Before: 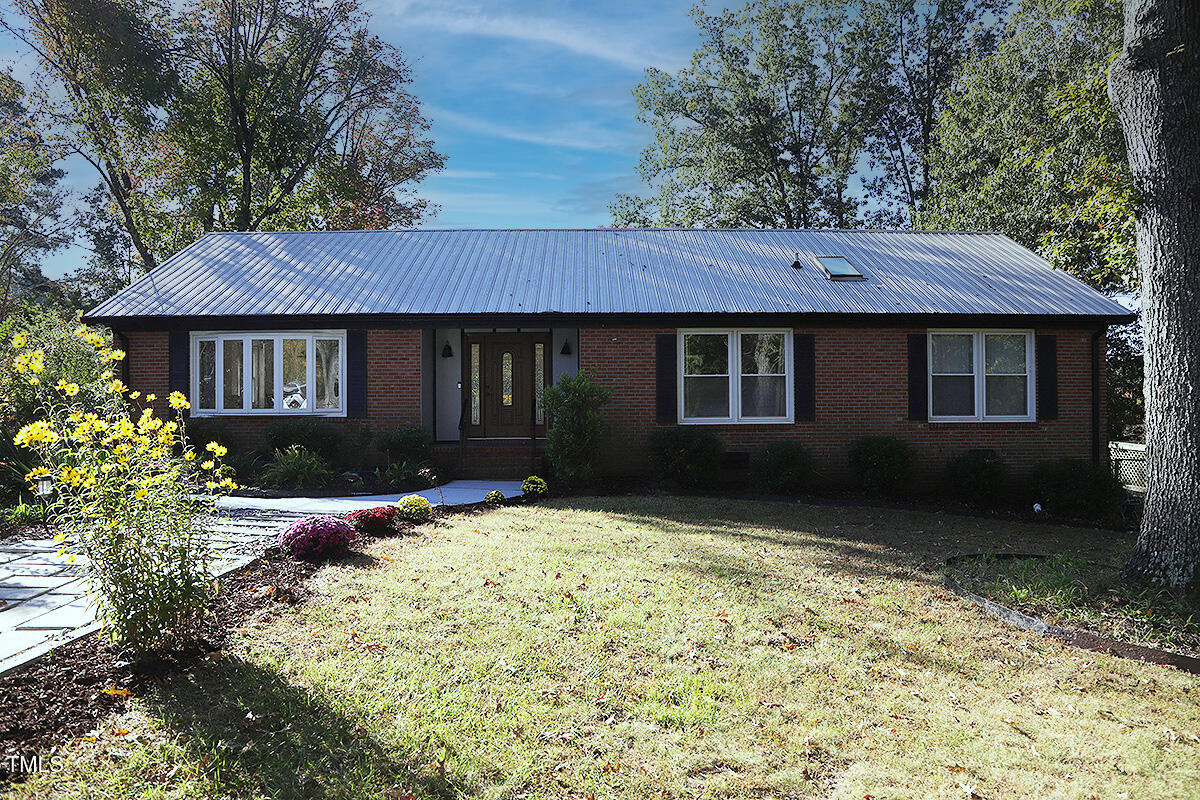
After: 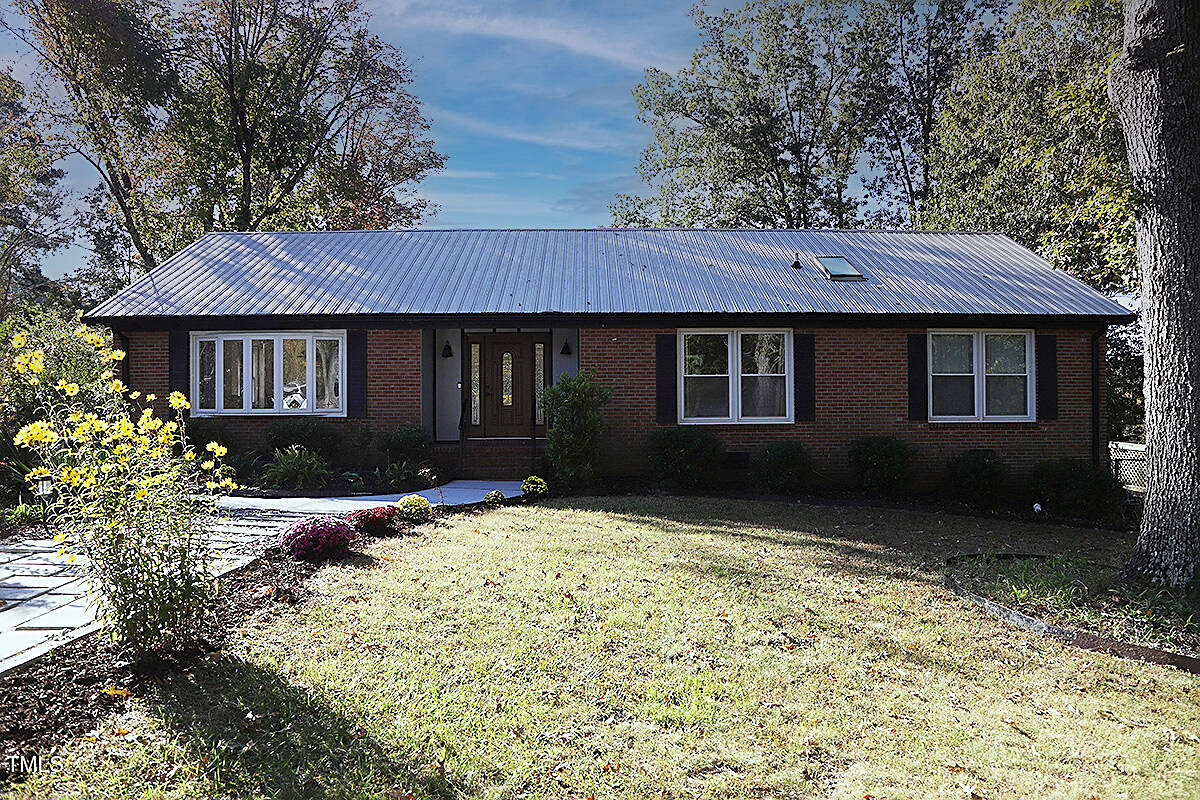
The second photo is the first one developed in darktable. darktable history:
sharpen: on, module defaults
graduated density: density 0.38 EV, hardness 21%, rotation -6.11°, saturation 32%
